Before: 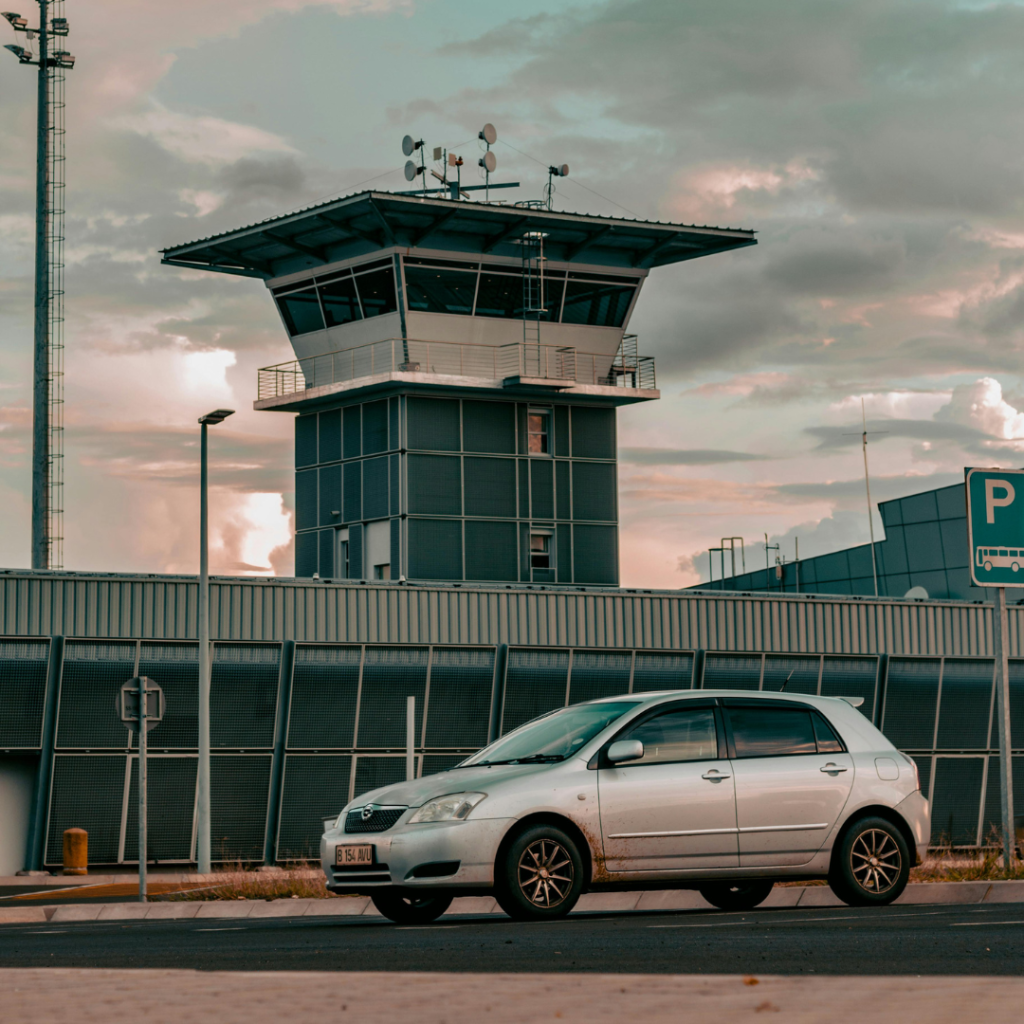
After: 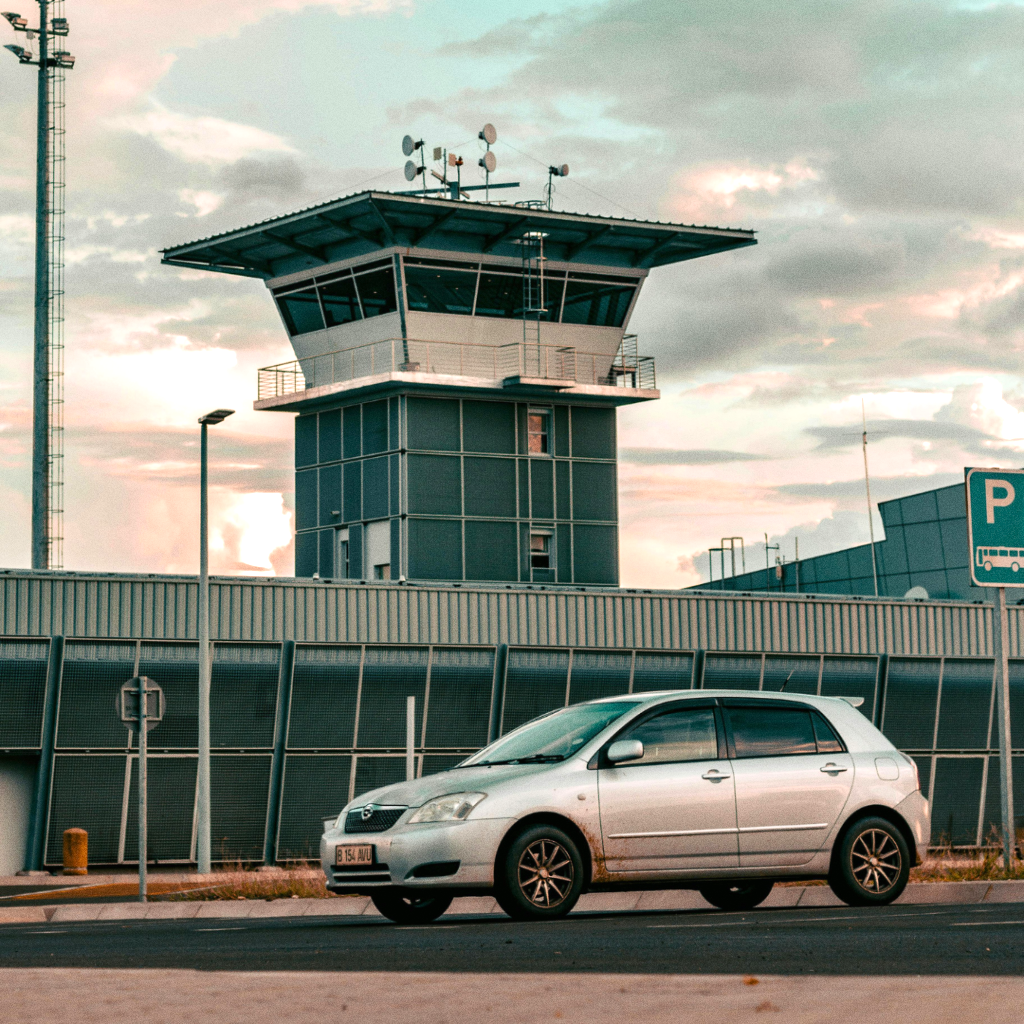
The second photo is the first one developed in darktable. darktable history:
exposure: black level correction 0, exposure 0.95 EV, compensate exposure bias true, compensate highlight preservation false
graduated density: rotation -180°, offset 27.42
grain: coarseness 0.09 ISO
